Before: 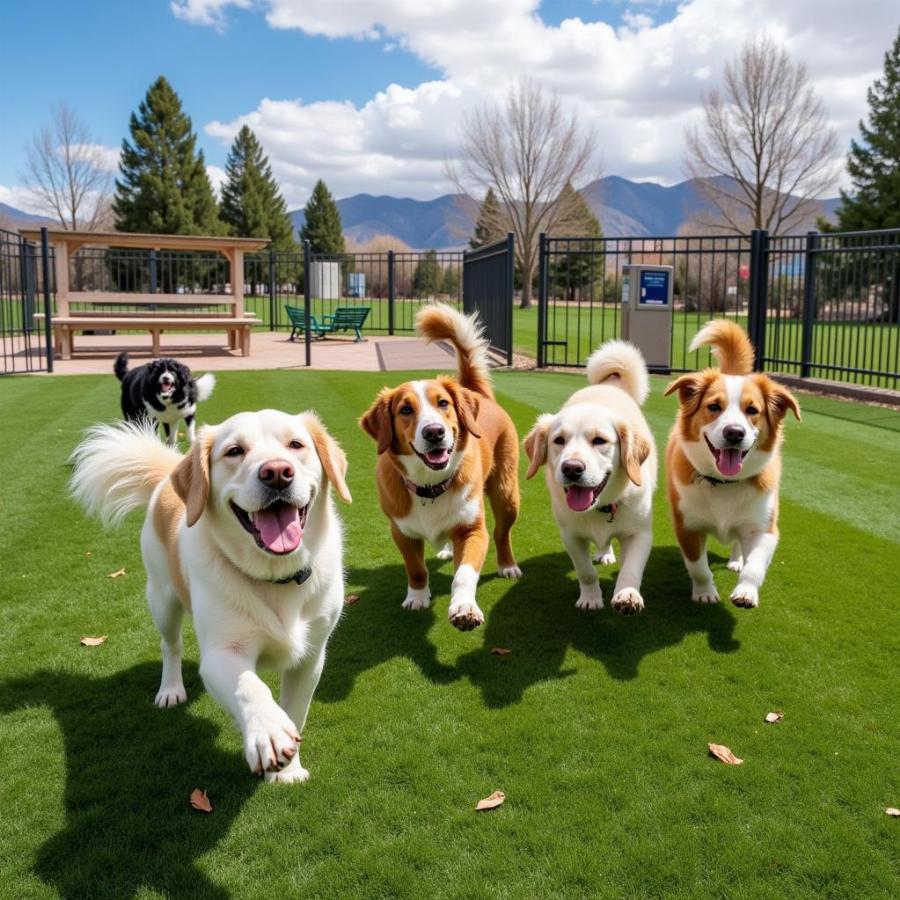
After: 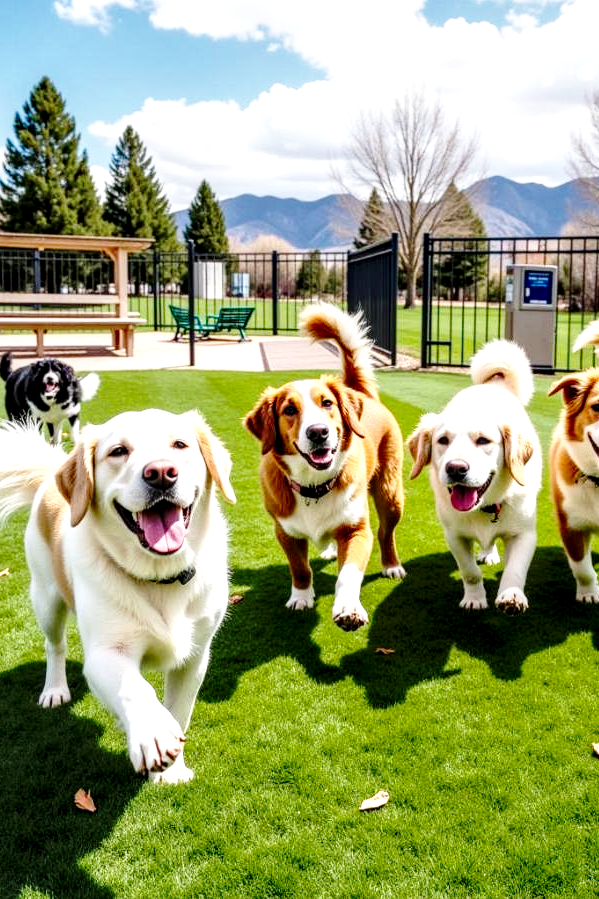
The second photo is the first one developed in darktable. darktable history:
crop and rotate: left 12.909%, right 20.515%
base curve: curves: ch0 [(0, 0) (0.032, 0.037) (0.105, 0.228) (0.435, 0.76) (0.856, 0.983) (1, 1)], preserve colors none
local contrast: highlights 60%, shadows 60%, detail 160%
